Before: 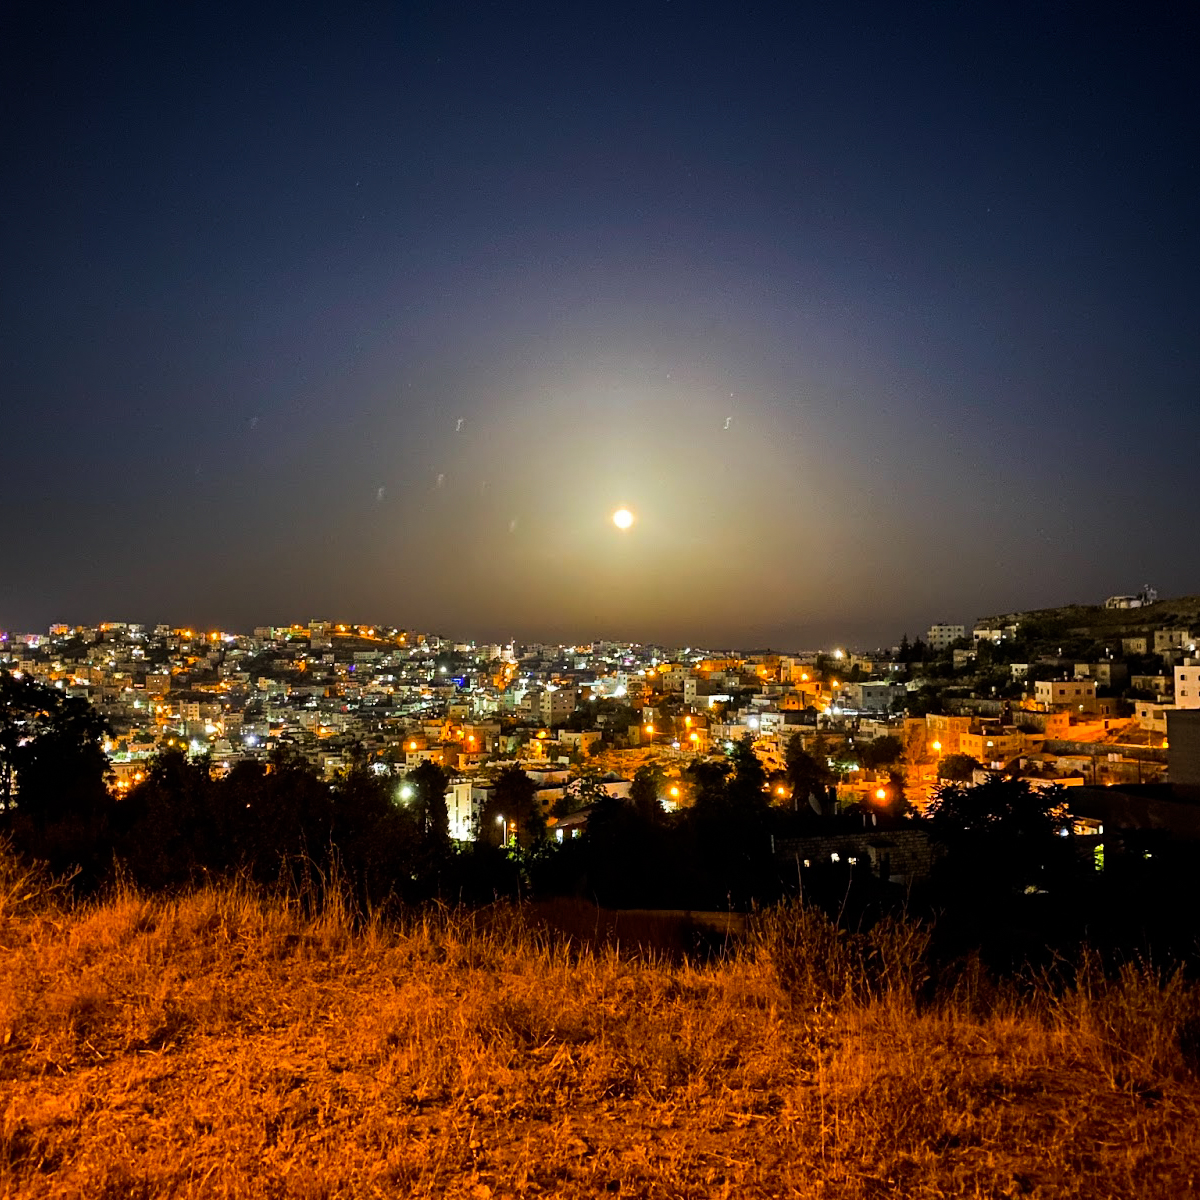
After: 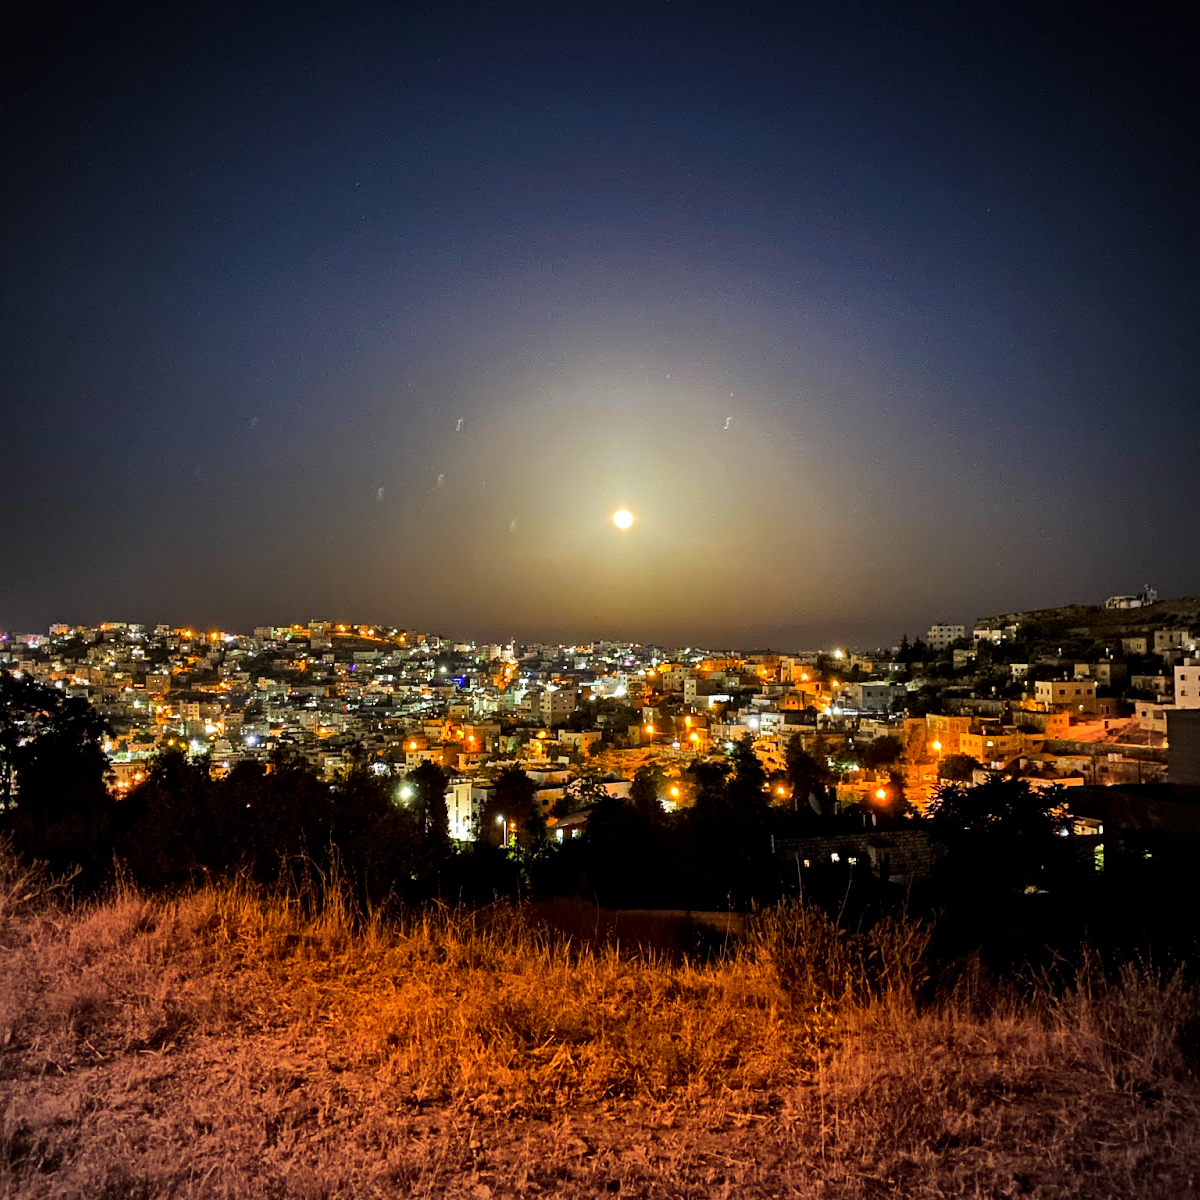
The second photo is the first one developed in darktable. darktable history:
vignetting: automatic ratio true, unbound false
local contrast: mode bilateral grid, contrast 28, coarseness 16, detail 115%, midtone range 0.2
